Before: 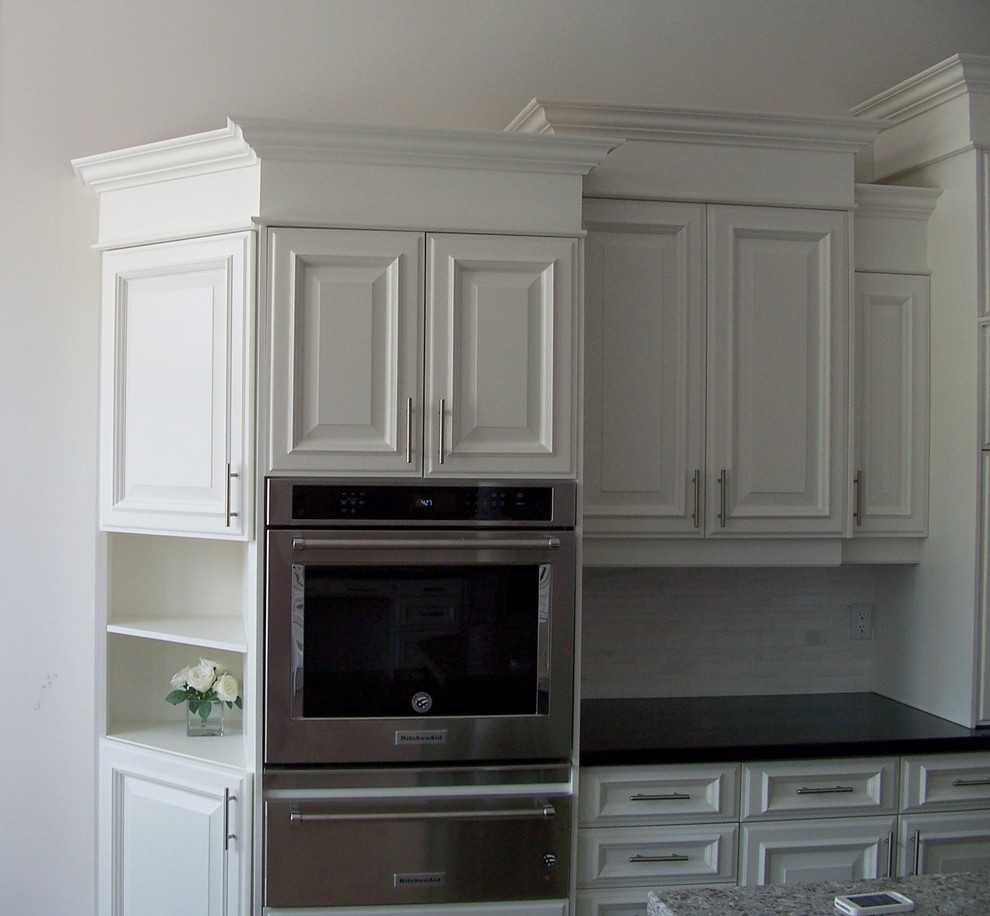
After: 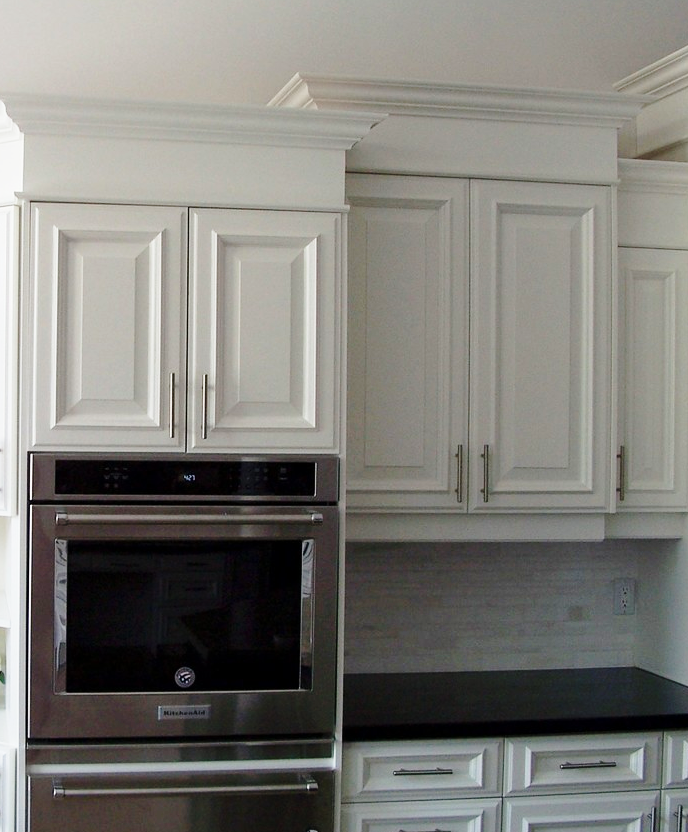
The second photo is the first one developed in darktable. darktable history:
crop and rotate: left 24.034%, top 2.838%, right 6.406%, bottom 6.299%
base curve: curves: ch0 [(0, 0) (0.028, 0.03) (0.121, 0.232) (0.46, 0.748) (0.859, 0.968) (1, 1)], preserve colors none
